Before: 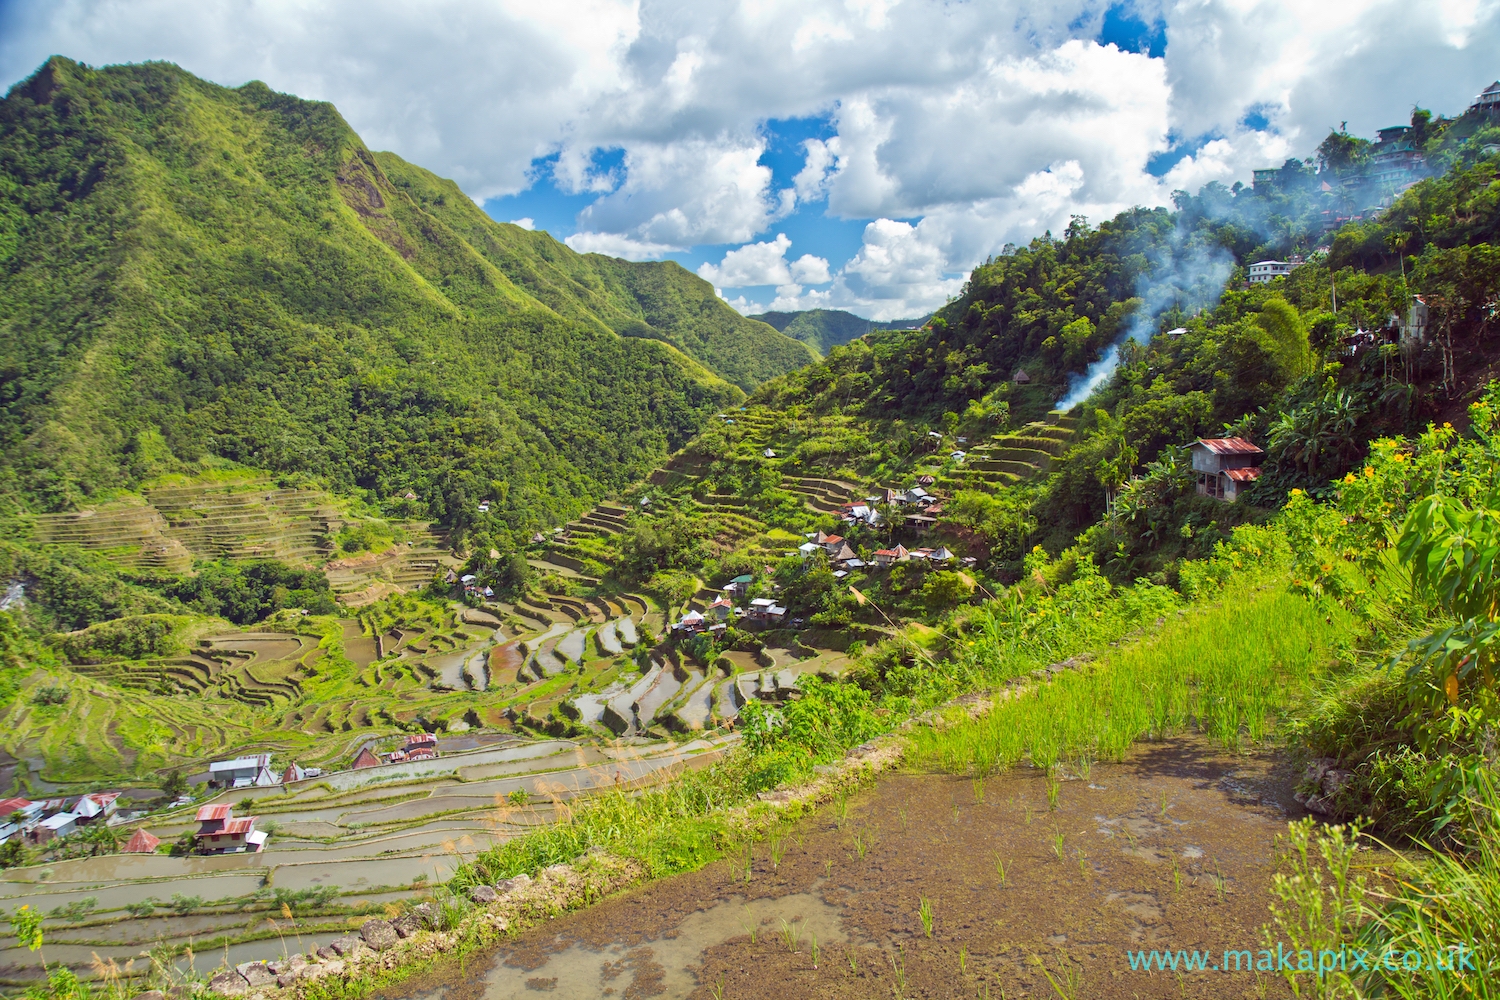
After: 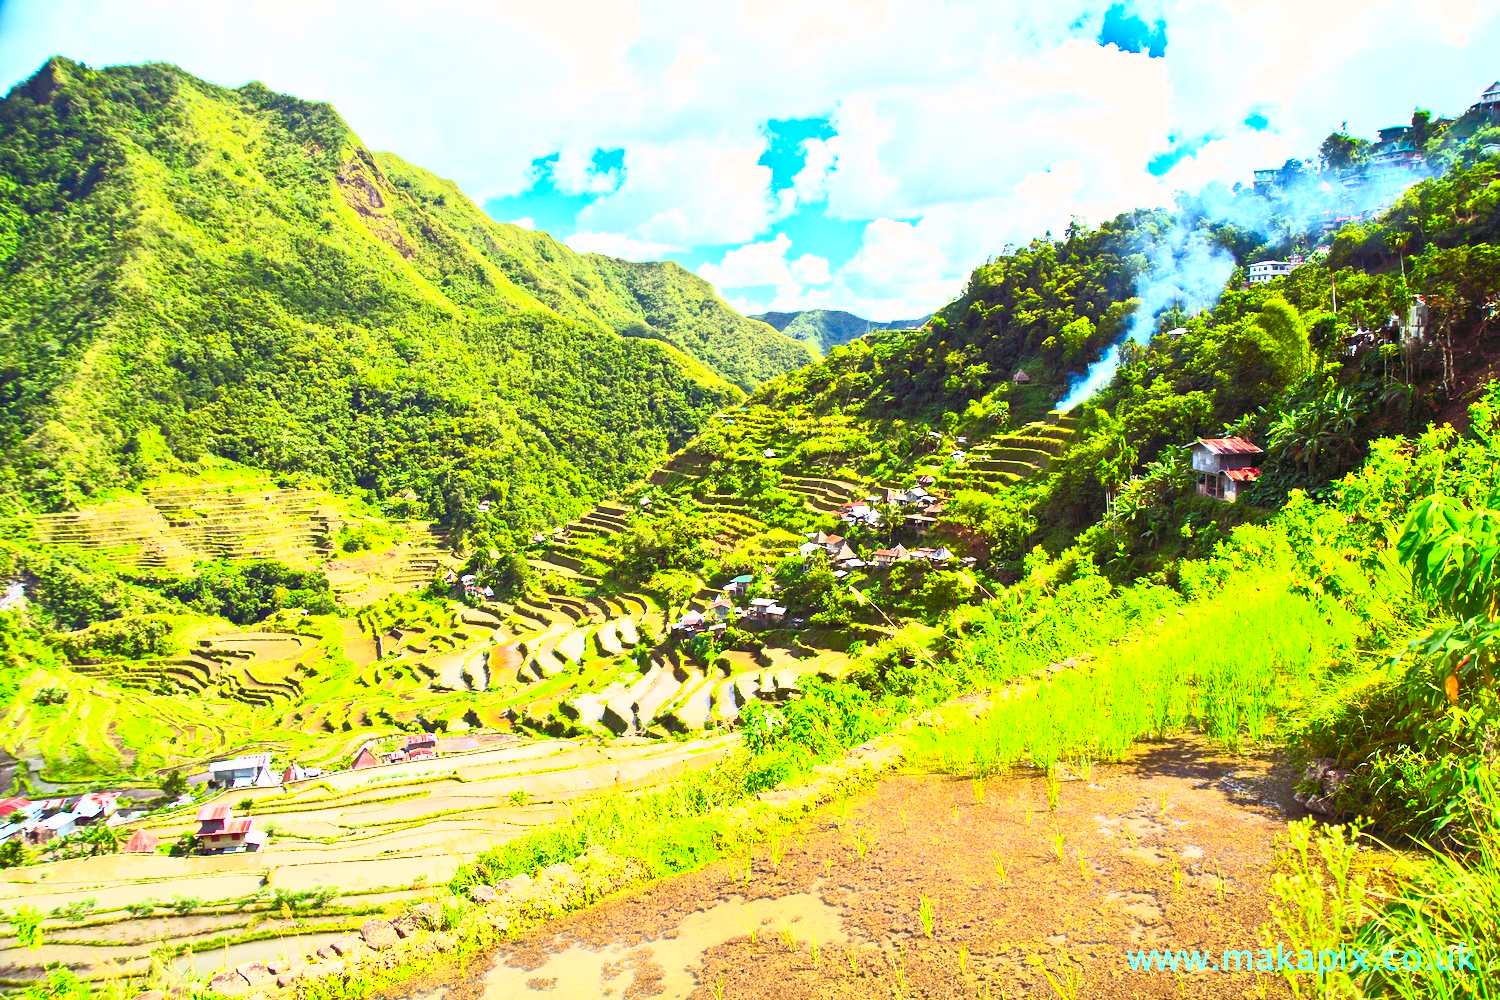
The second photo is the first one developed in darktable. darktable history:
contrast brightness saturation: contrast 1, brightness 1, saturation 1
filmic rgb: middle gray luminance 18.42%, black relative exposure -11.25 EV, white relative exposure 3.75 EV, threshold 6 EV, target black luminance 0%, hardness 5.87, latitude 57.4%, contrast 0.963, shadows ↔ highlights balance 49.98%, add noise in highlights 0, preserve chrominance luminance Y, color science v3 (2019), use custom middle-gray values true, iterations of high-quality reconstruction 0, contrast in highlights soft, enable highlight reconstruction true
color correction: highlights a* 4.02, highlights b* 4.98, shadows a* -7.55, shadows b* 4.98
